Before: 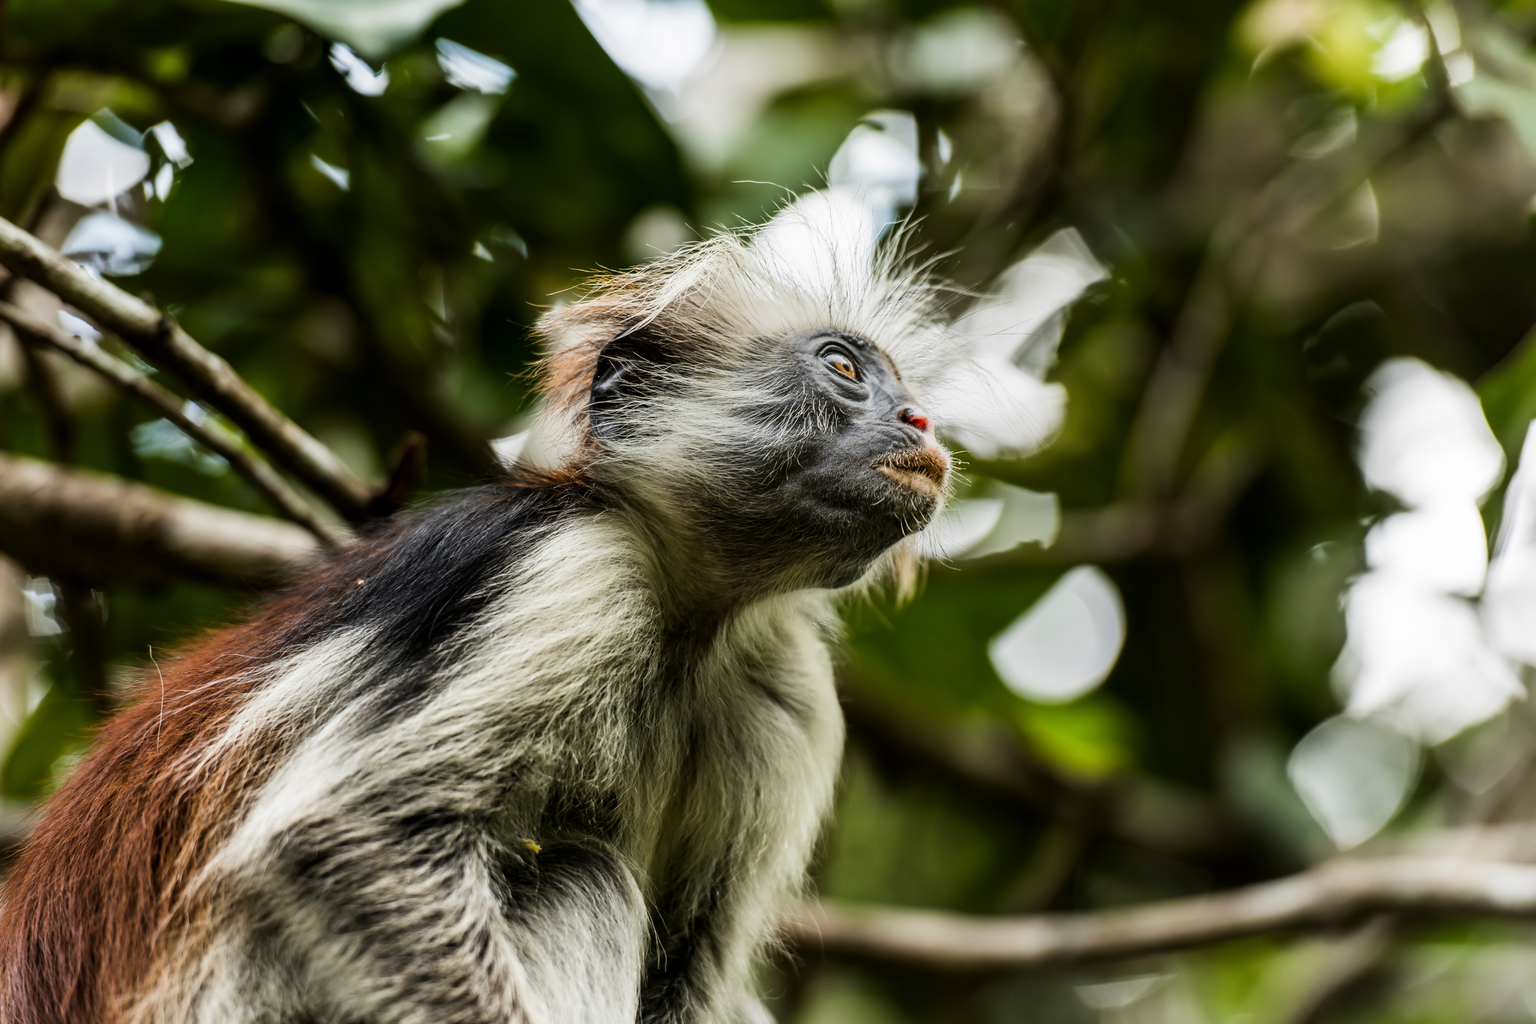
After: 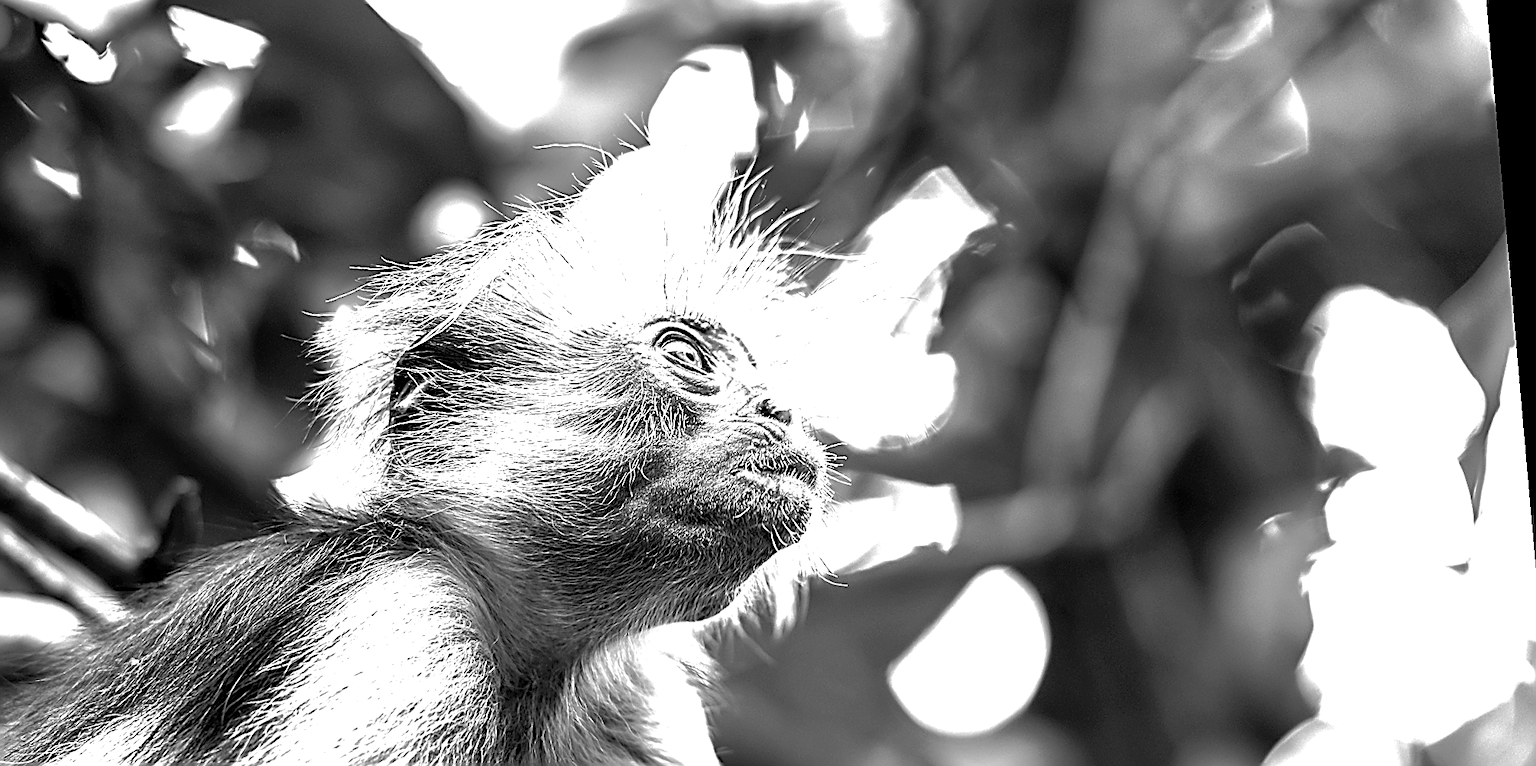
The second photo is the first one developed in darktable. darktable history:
exposure: exposure 2.207 EV, compensate highlight preservation false
crop: left 18.38%, top 11.092%, right 2.134%, bottom 33.217%
color calibration: output gray [0.246, 0.254, 0.501, 0], gray › normalize channels true, illuminant same as pipeline (D50), adaptation XYZ, x 0.346, y 0.359, gamut compression 0
rotate and perspective: rotation -4.98°, automatic cropping off
shadows and highlights: on, module defaults
white balance: emerald 1
sharpen: amount 2
